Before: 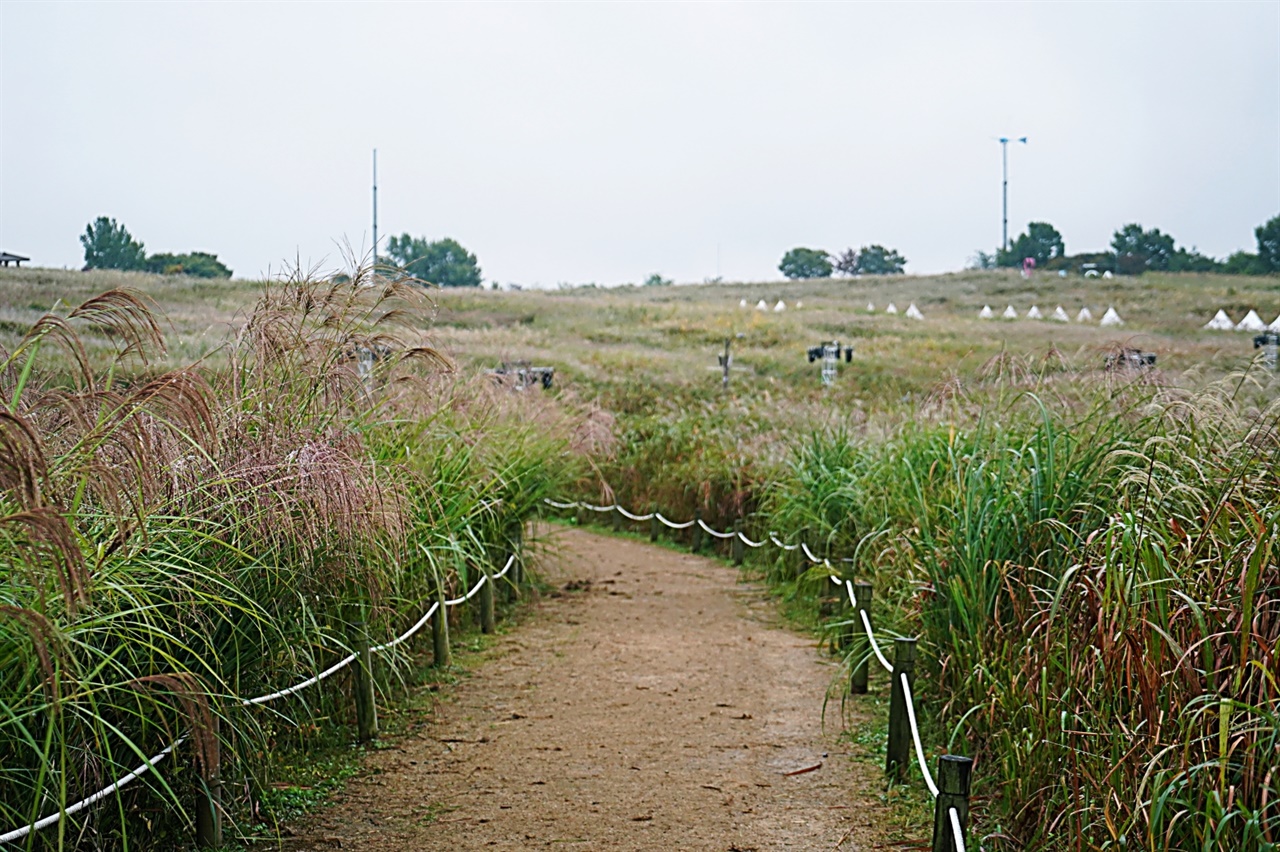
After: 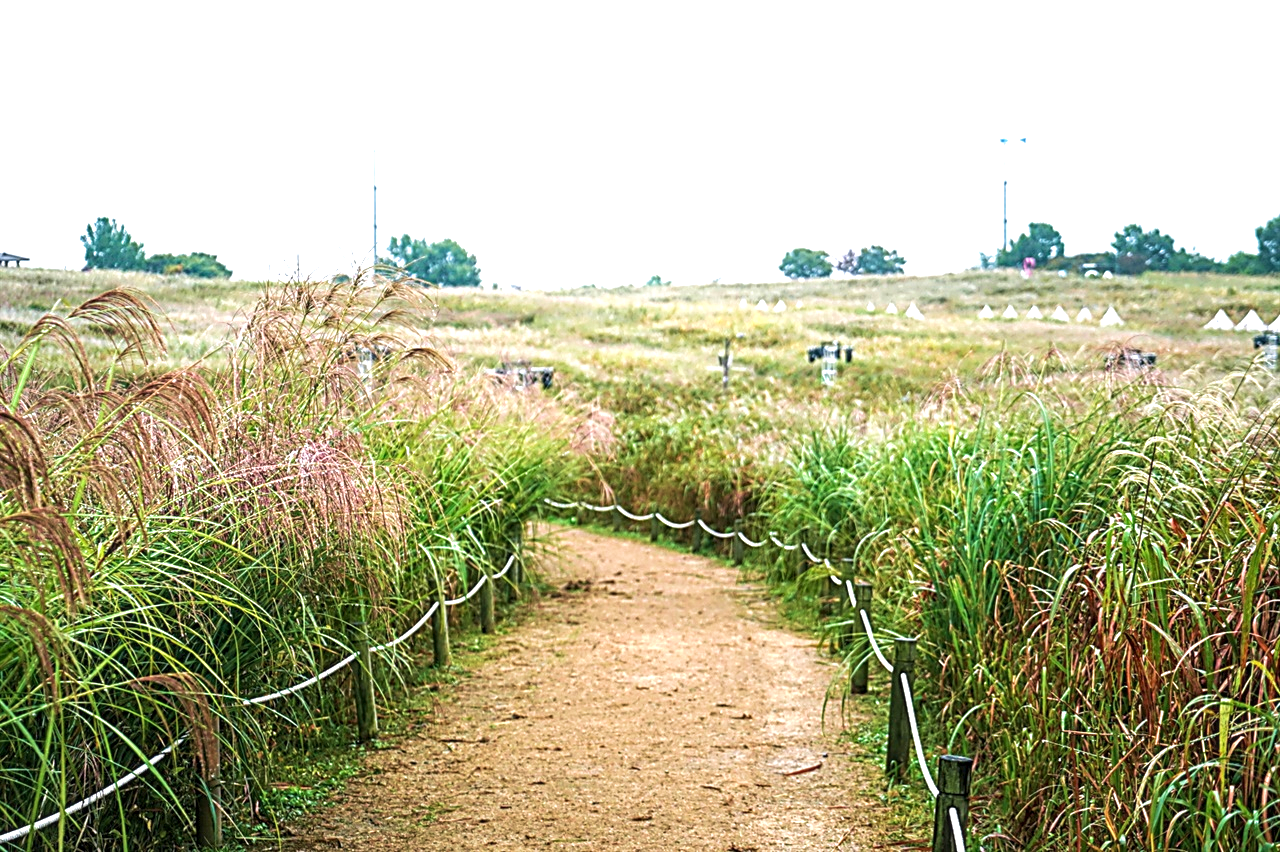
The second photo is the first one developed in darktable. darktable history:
local contrast: detail 130%
velvia: strength 30%
exposure: black level correction 0, exposure 1.1 EV, compensate exposure bias true, compensate highlight preservation false
